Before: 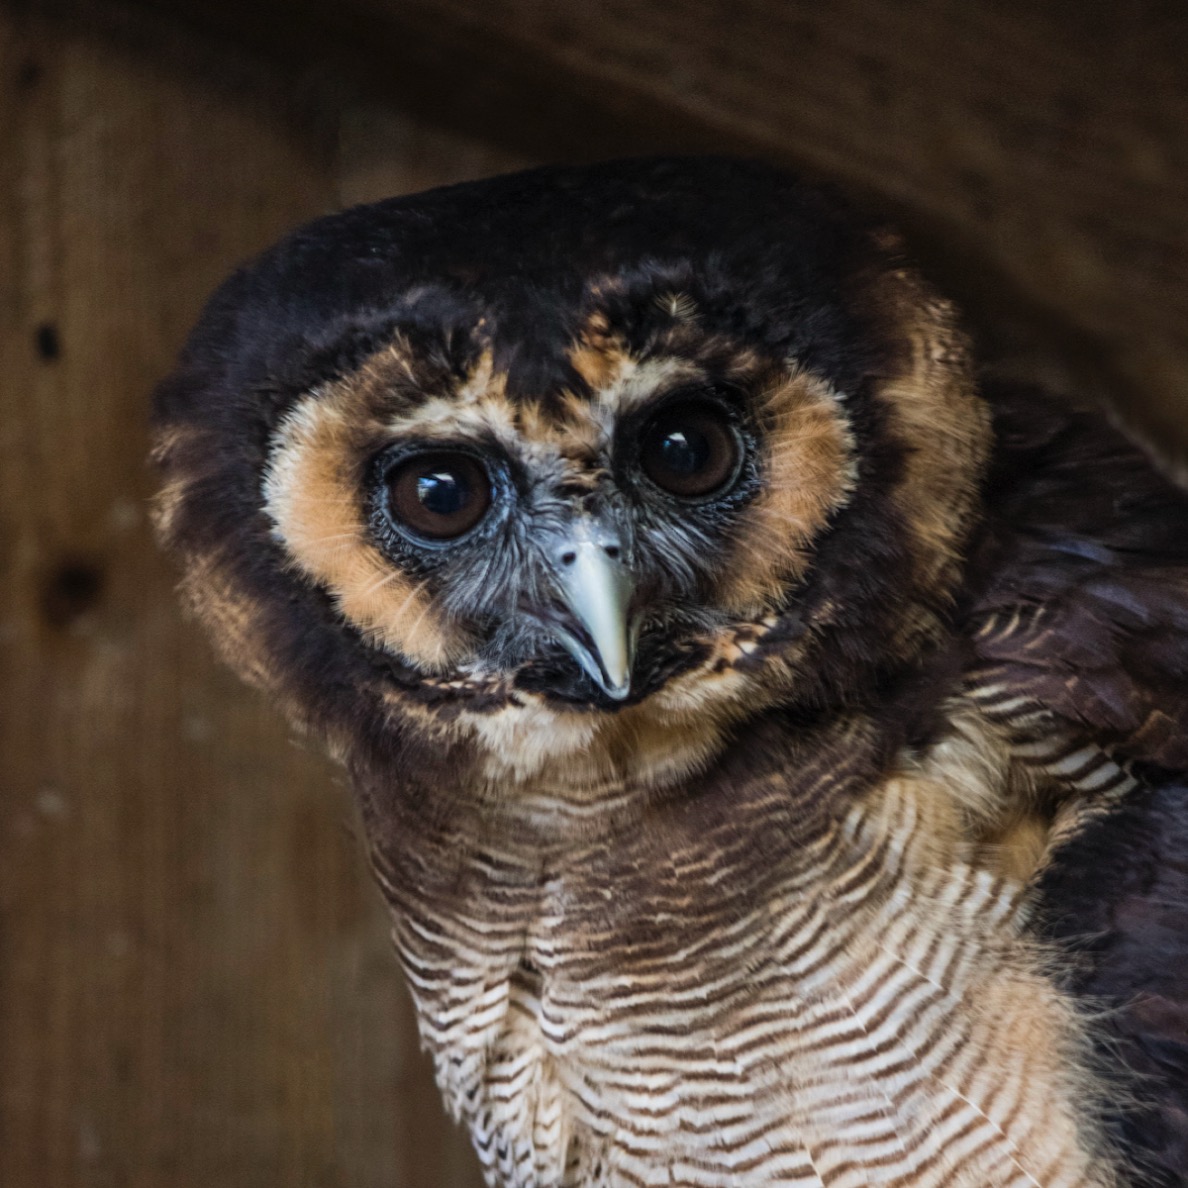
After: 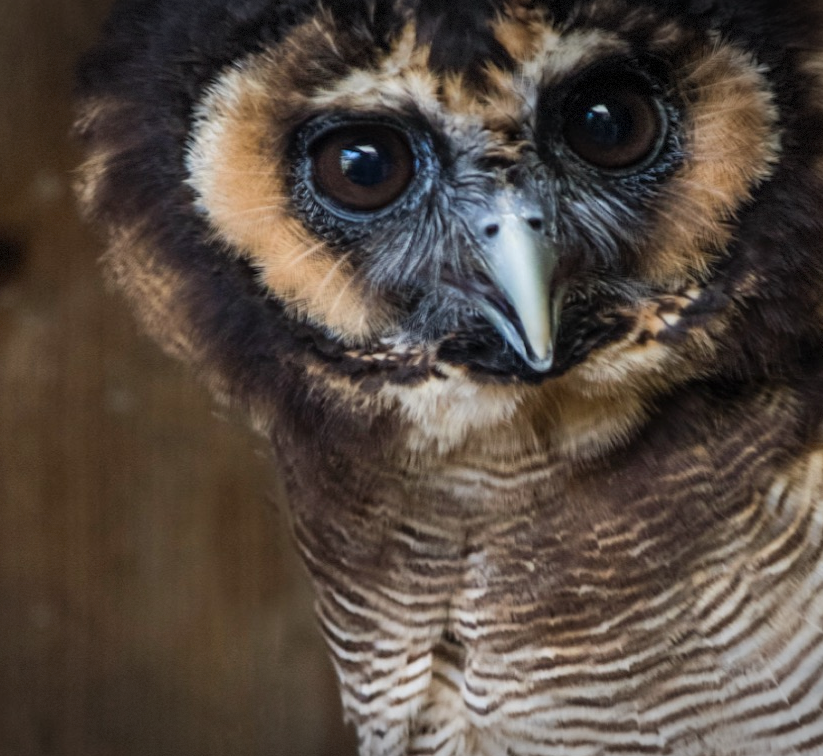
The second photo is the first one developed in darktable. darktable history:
vignetting: fall-off start 100%, brightness -0.406, saturation -0.3, width/height ratio 1.324, dithering 8-bit output, unbound false
crop: left 6.488%, top 27.668%, right 24.183%, bottom 8.656%
